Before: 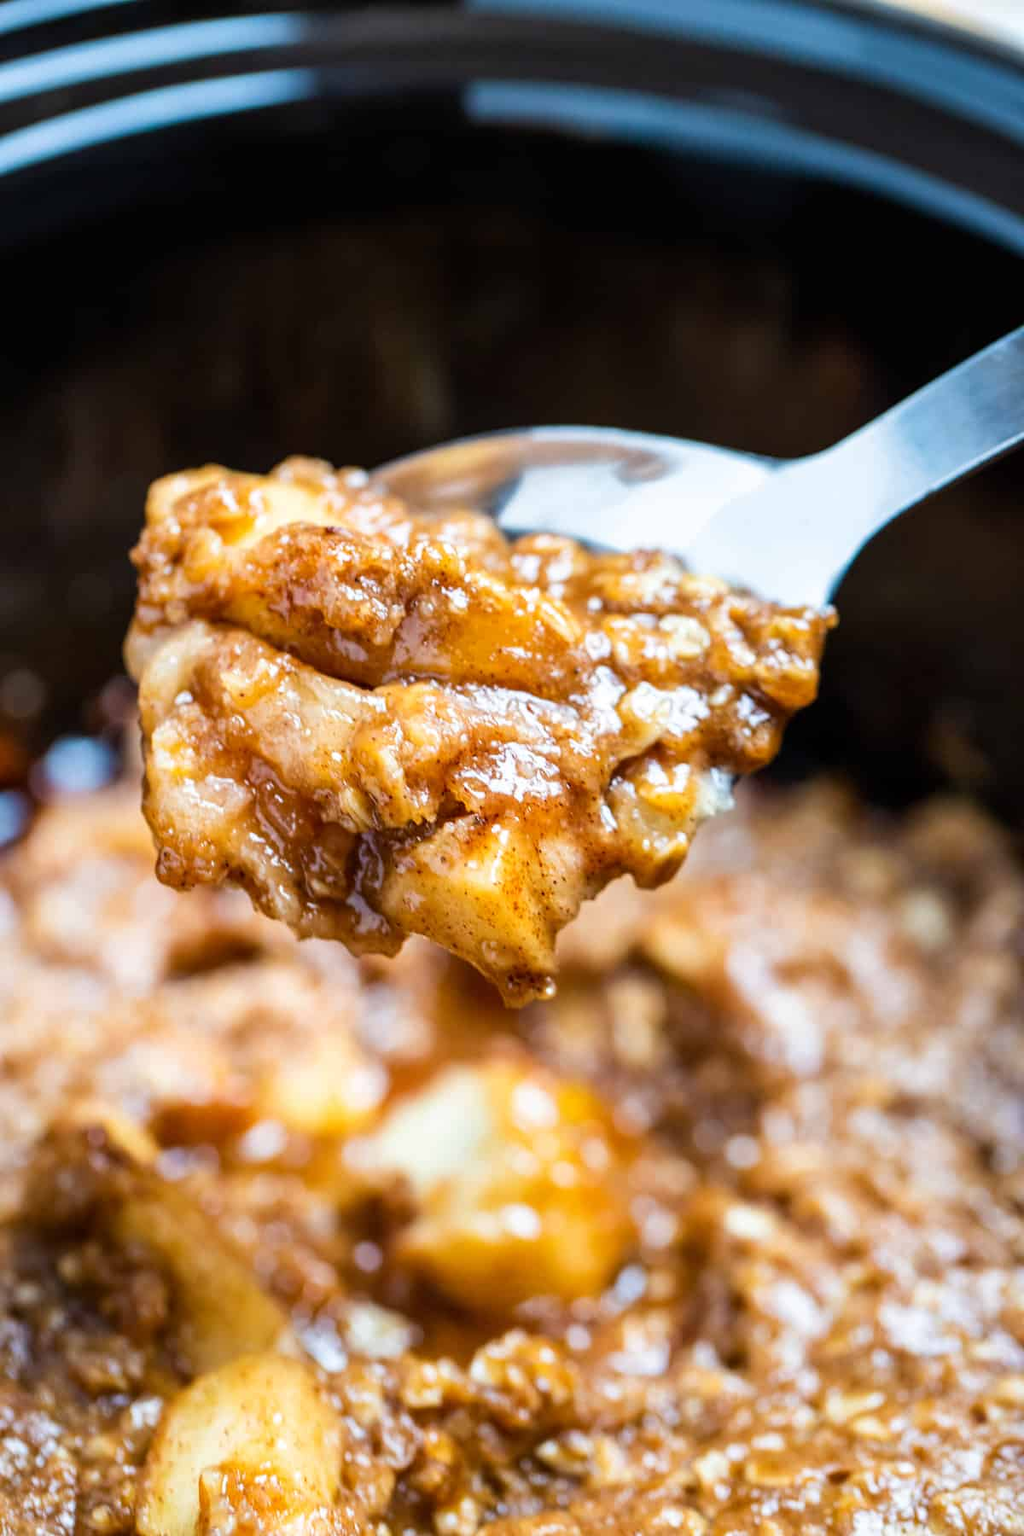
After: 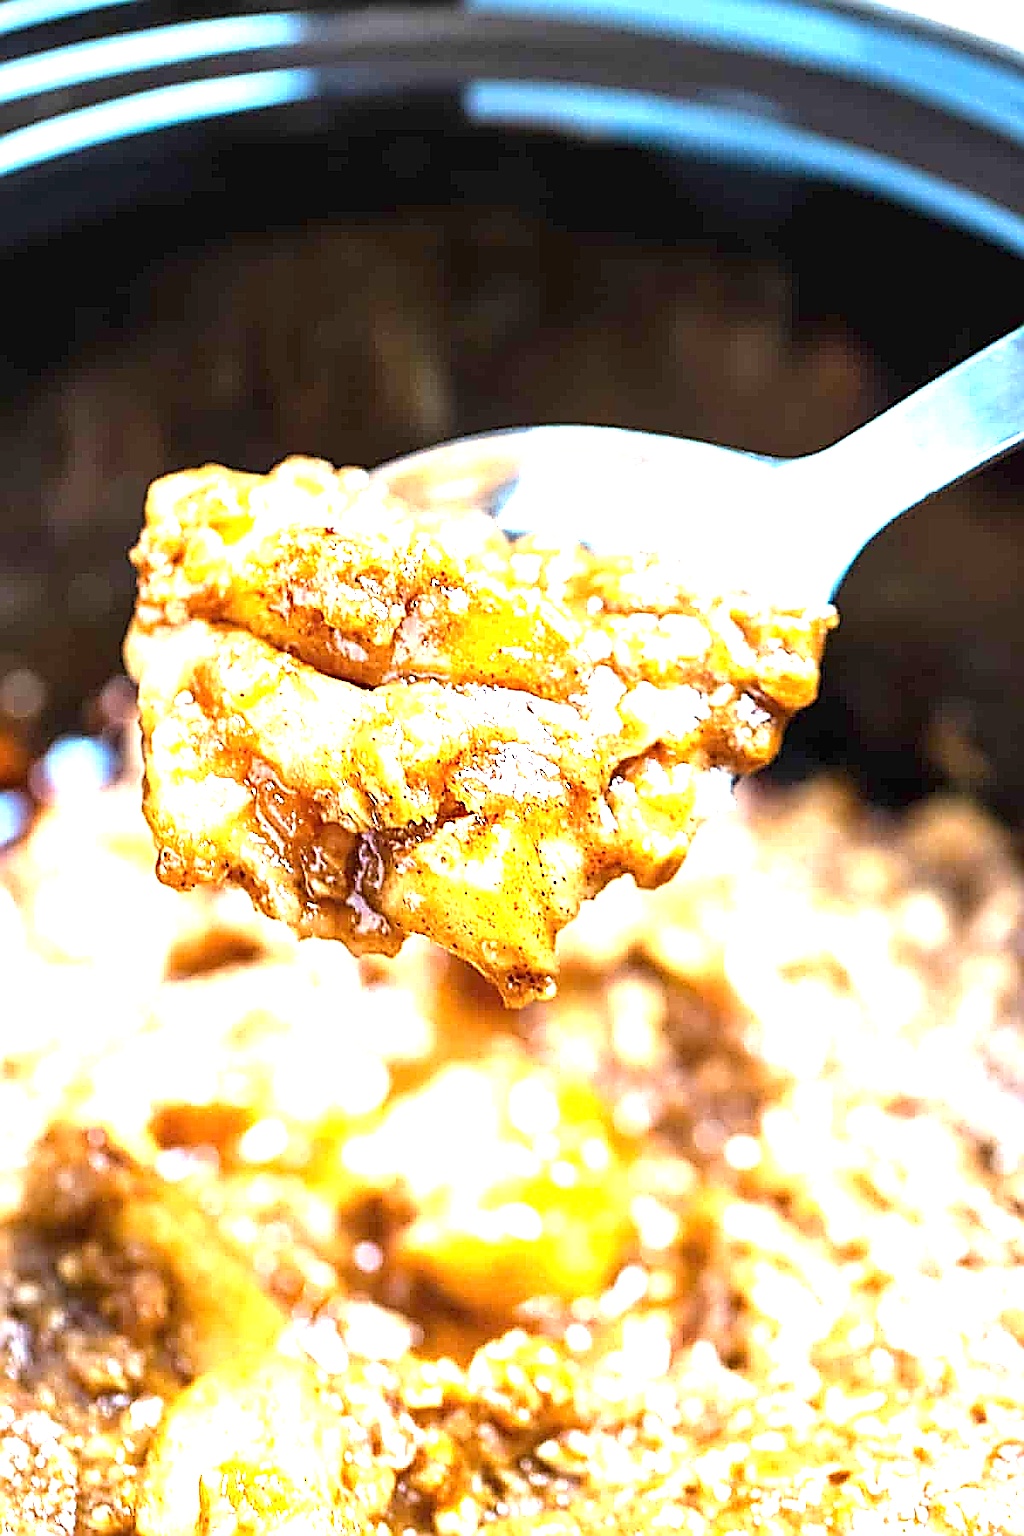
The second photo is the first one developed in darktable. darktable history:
sharpen: amount 2
exposure: black level correction 0, exposure 1.9 EV, compensate highlight preservation false
